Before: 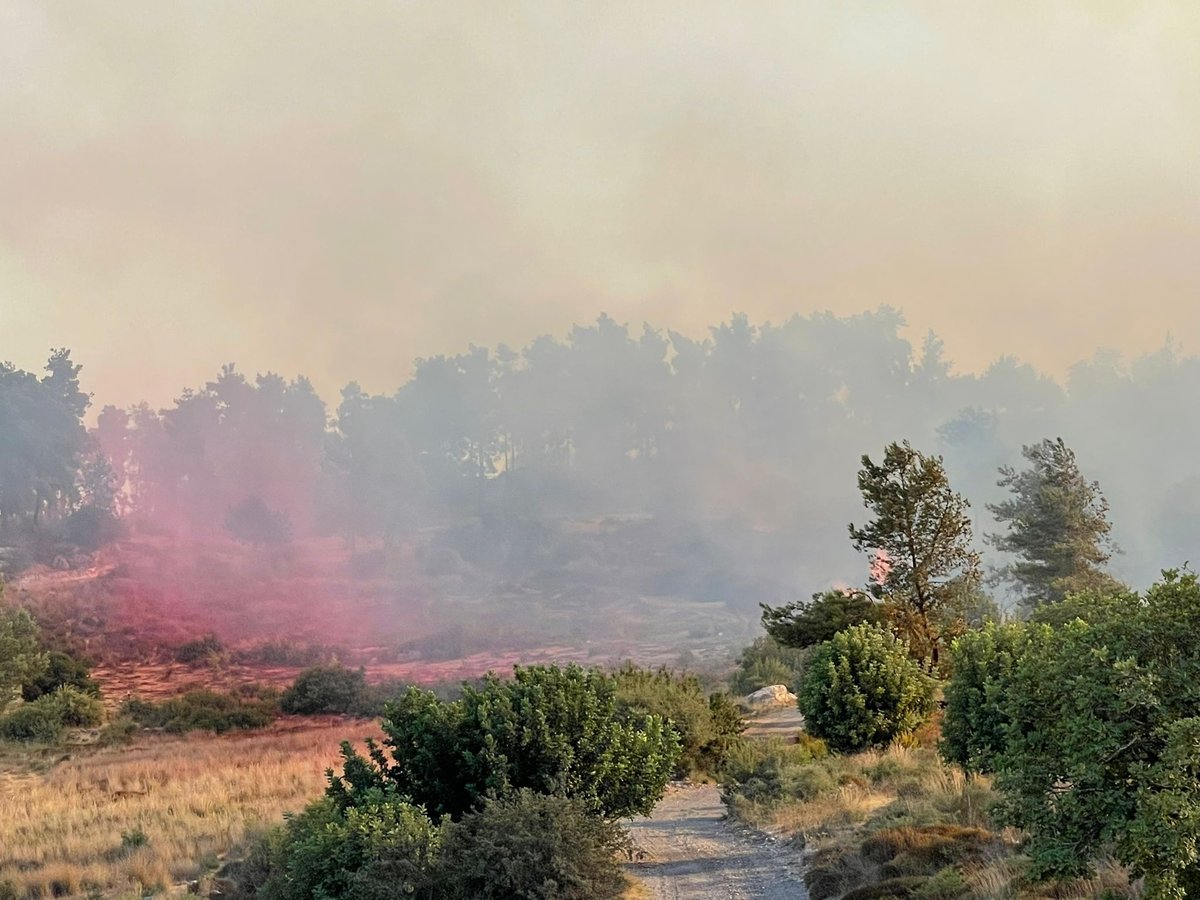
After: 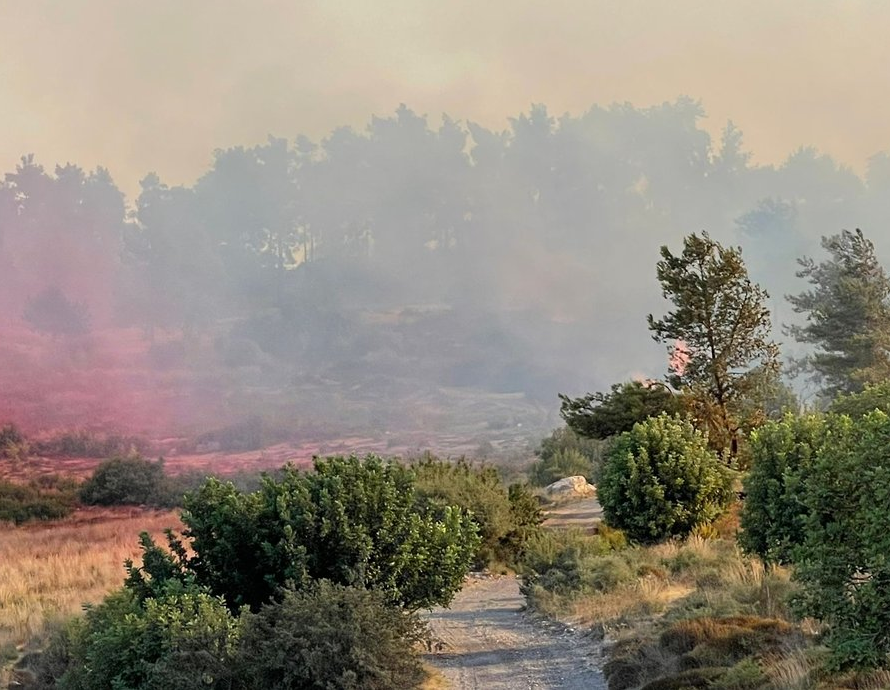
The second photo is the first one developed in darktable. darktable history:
crop: left 16.822%, top 23.266%, right 9.005%
